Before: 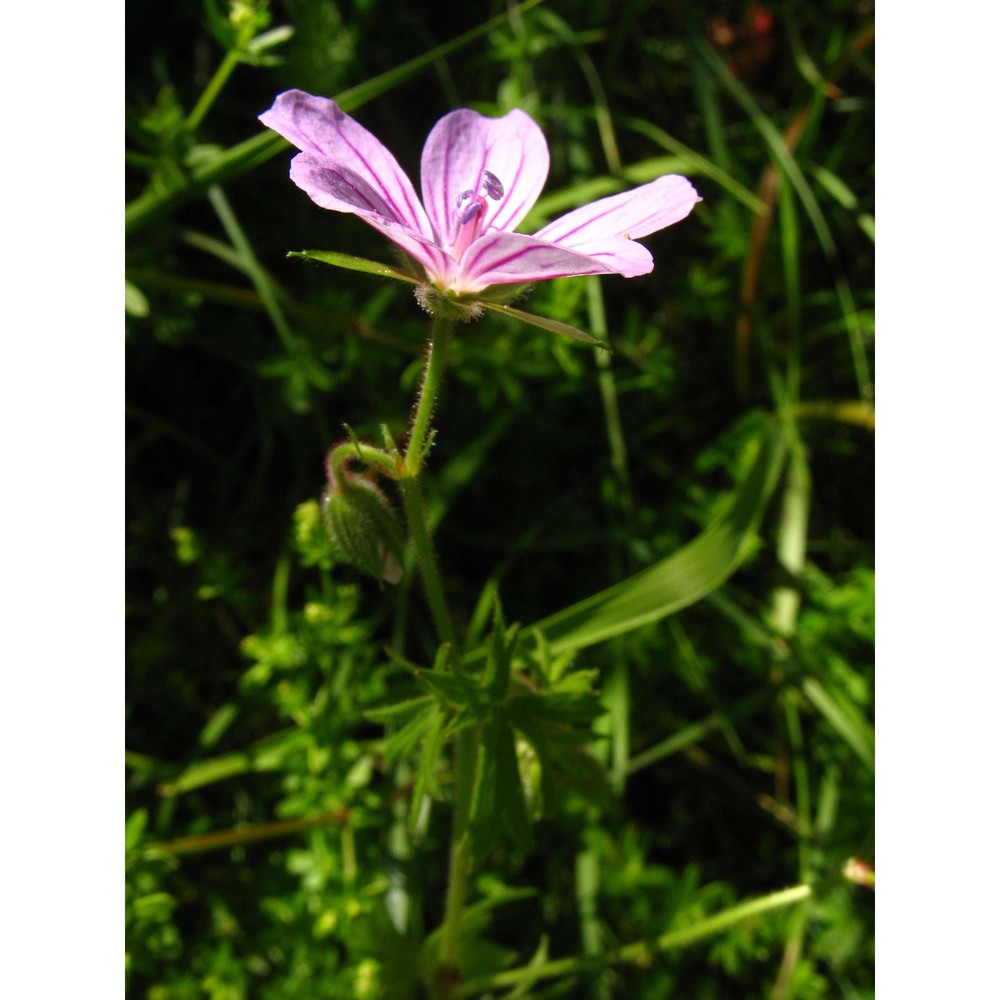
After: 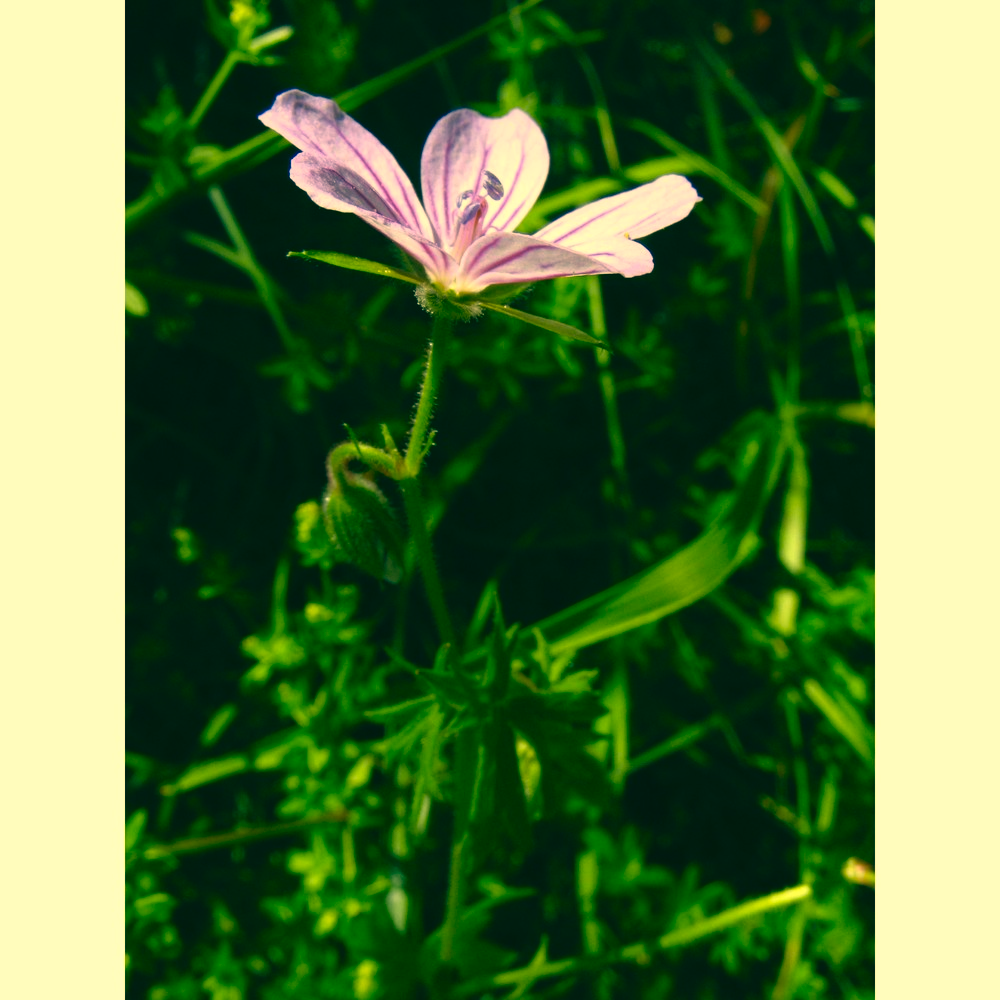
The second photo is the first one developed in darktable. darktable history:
color correction: highlights a* 1.85, highlights b* 33.88, shadows a* -36.1, shadows b* -6.07
